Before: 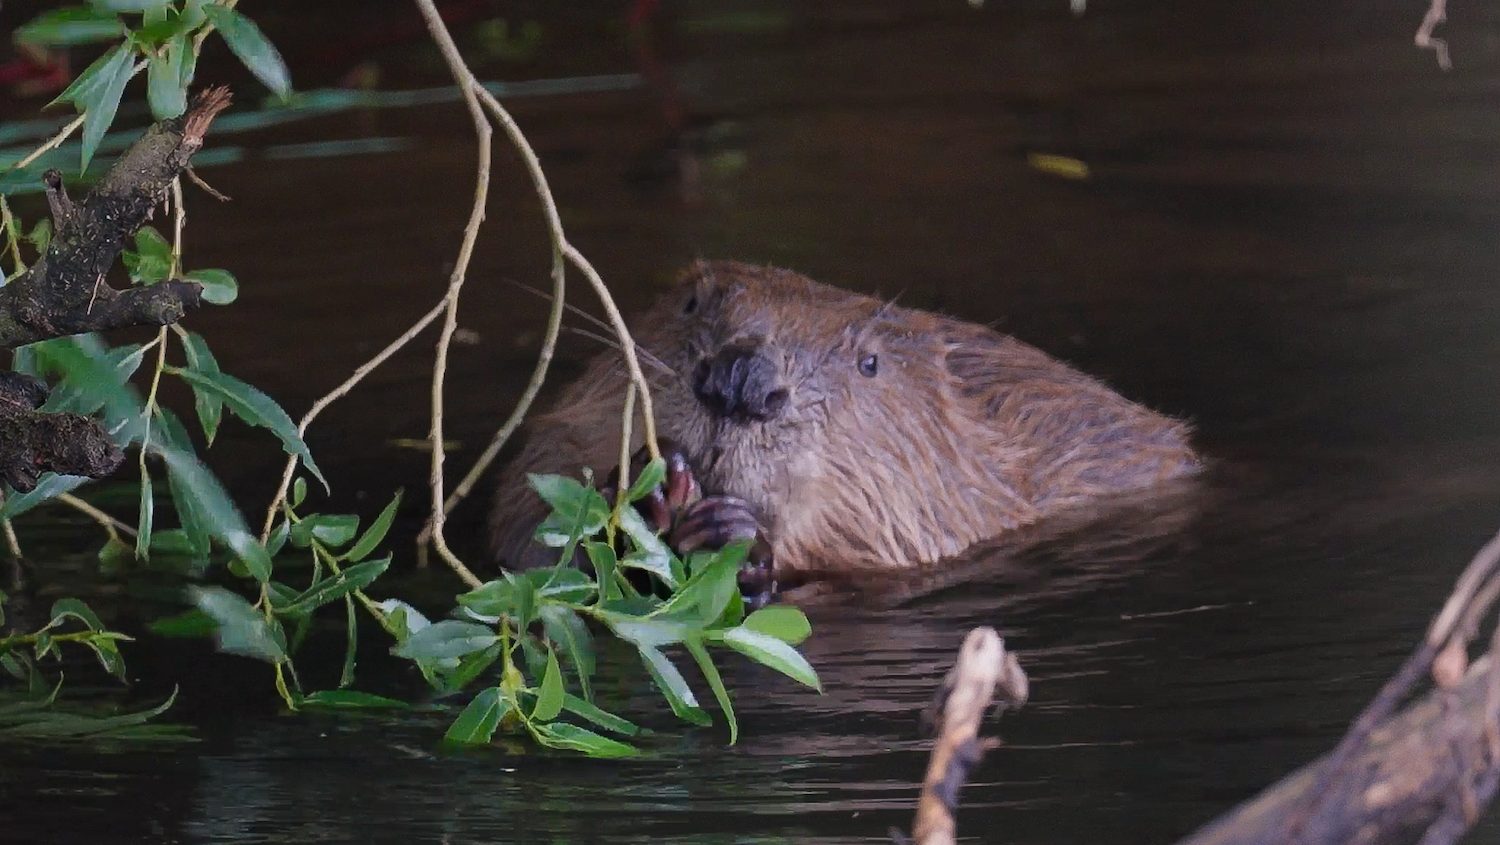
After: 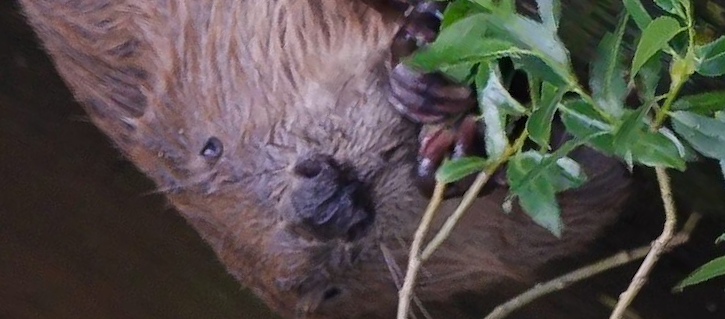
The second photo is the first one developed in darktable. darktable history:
crop and rotate: angle 148.16°, left 9.179%, top 15.618%, right 4.437%, bottom 16.94%
